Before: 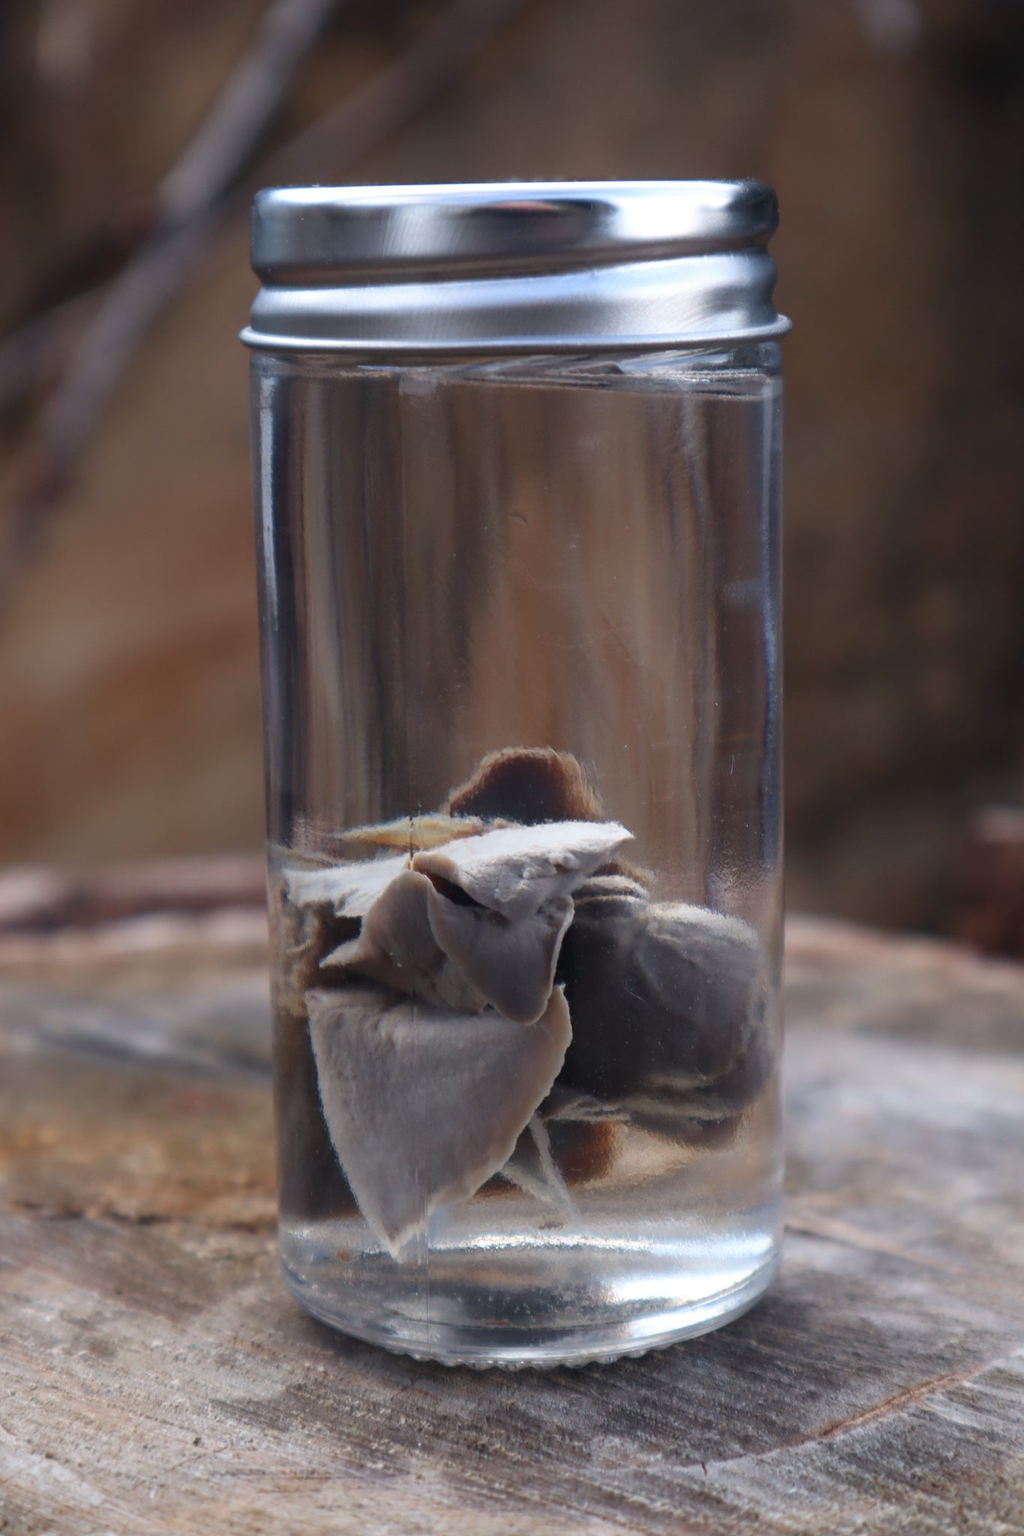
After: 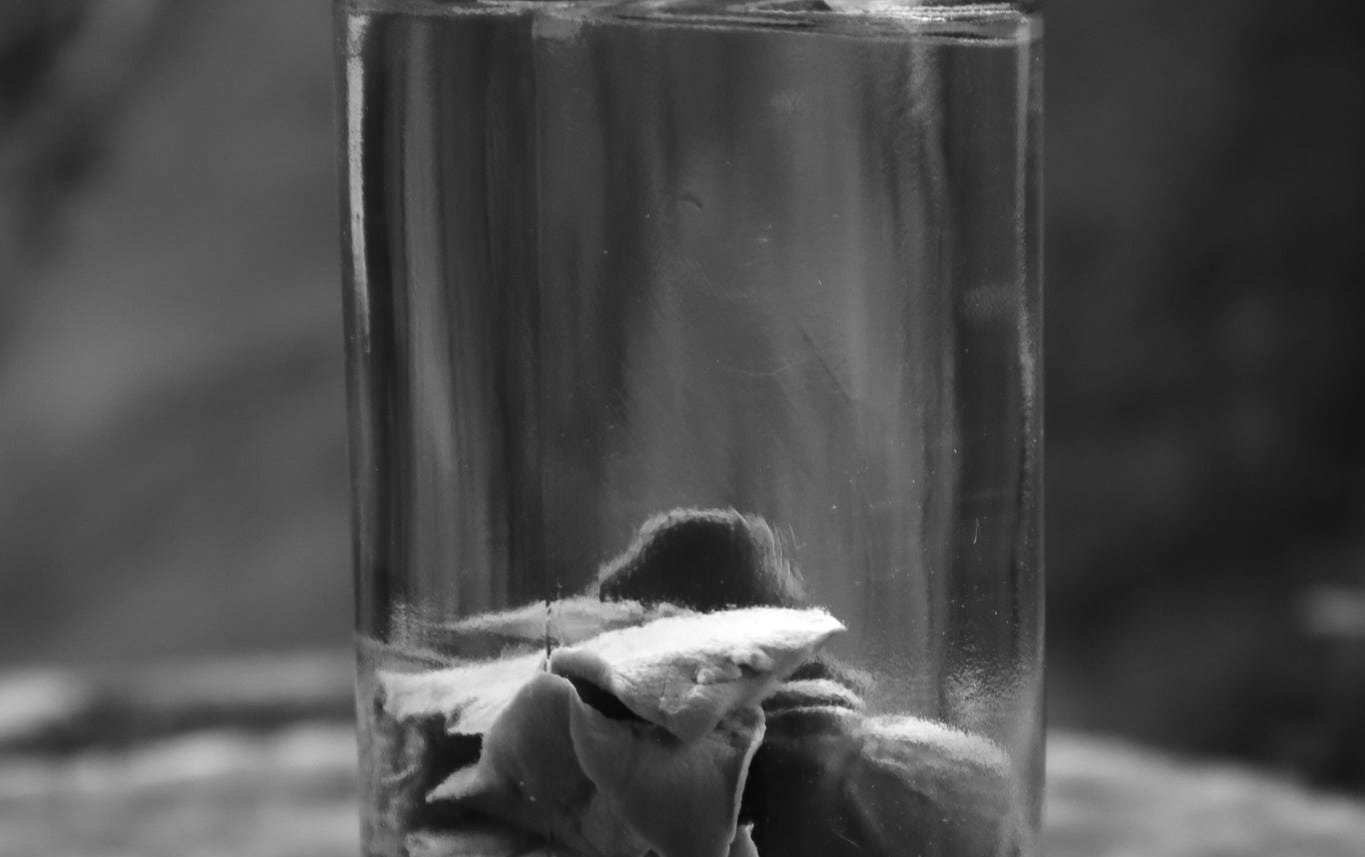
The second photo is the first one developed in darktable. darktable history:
monochrome: a 32, b 64, size 2.3
crop and rotate: top 23.84%, bottom 34.294%
contrast brightness saturation: contrast 0.08, saturation 0.2
tone equalizer: -8 EV -0.417 EV, -7 EV -0.389 EV, -6 EV -0.333 EV, -5 EV -0.222 EV, -3 EV 0.222 EV, -2 EV 0.333 EV, -1 EV 0.389 EV, +0 EV 0.417 EV, edges refinement/feathering 500, mask exposure compensation -1.57 EV, preserve details no
color correction: highlights a* -14.62, highlights b* -16.22, shadows a* 10.12, shadows b* 29.4
color balance rgb: perceptual saturation grading › global saturation 20%, global vibrance 10%
